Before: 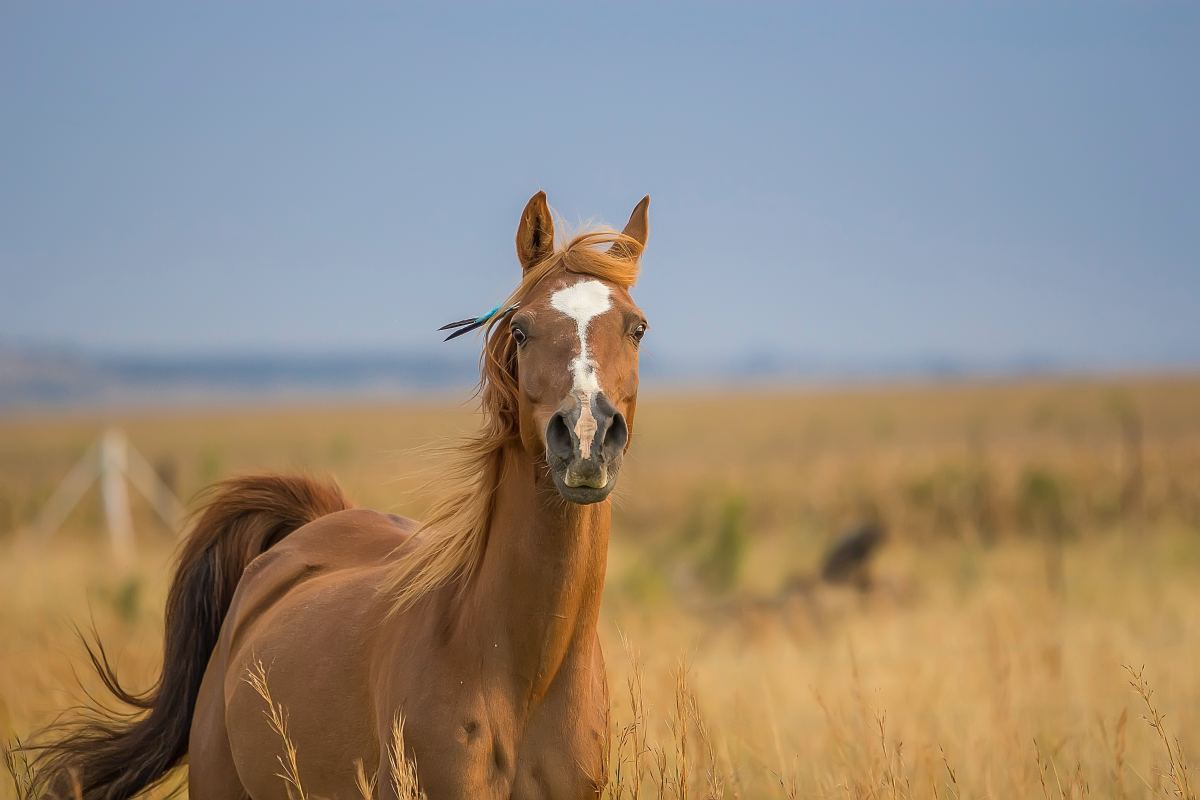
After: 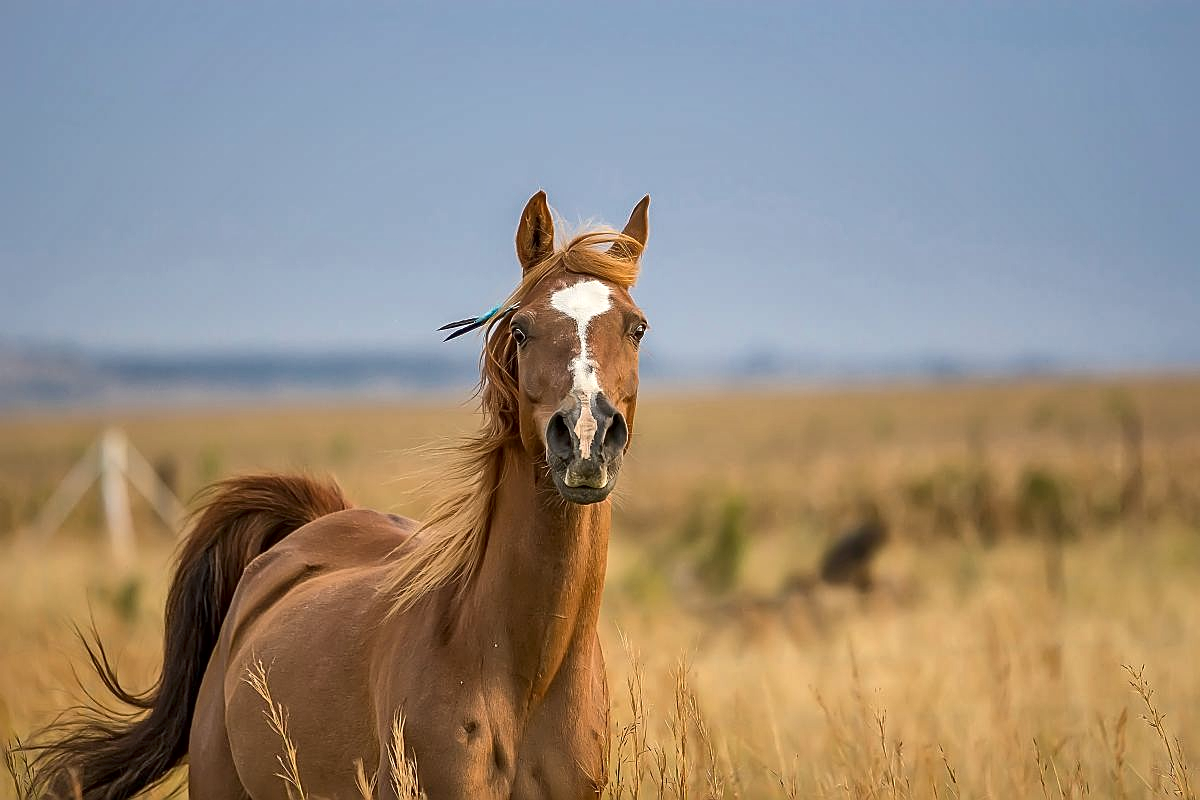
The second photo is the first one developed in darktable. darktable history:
sharpen: on, module defaults
local contrast: mode bilateral grid, contrast 21, coarseness 49, detail 162%, midtone range 0.2
